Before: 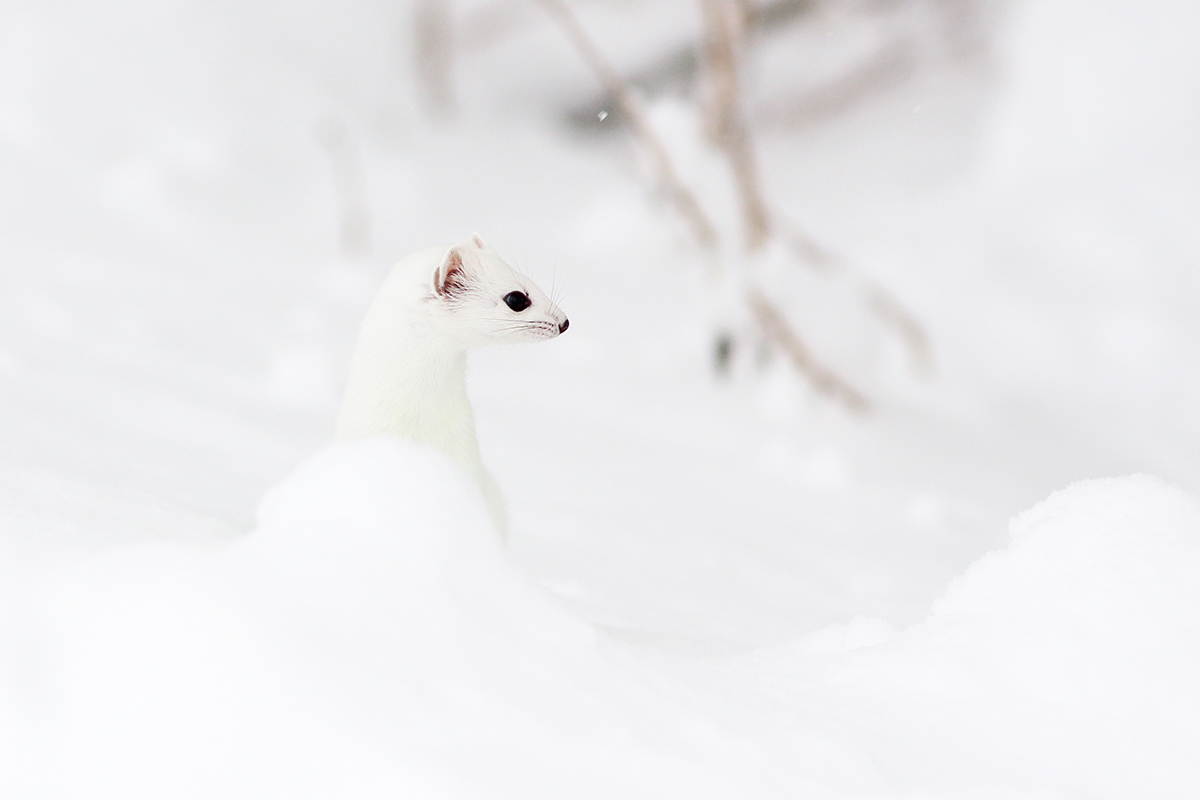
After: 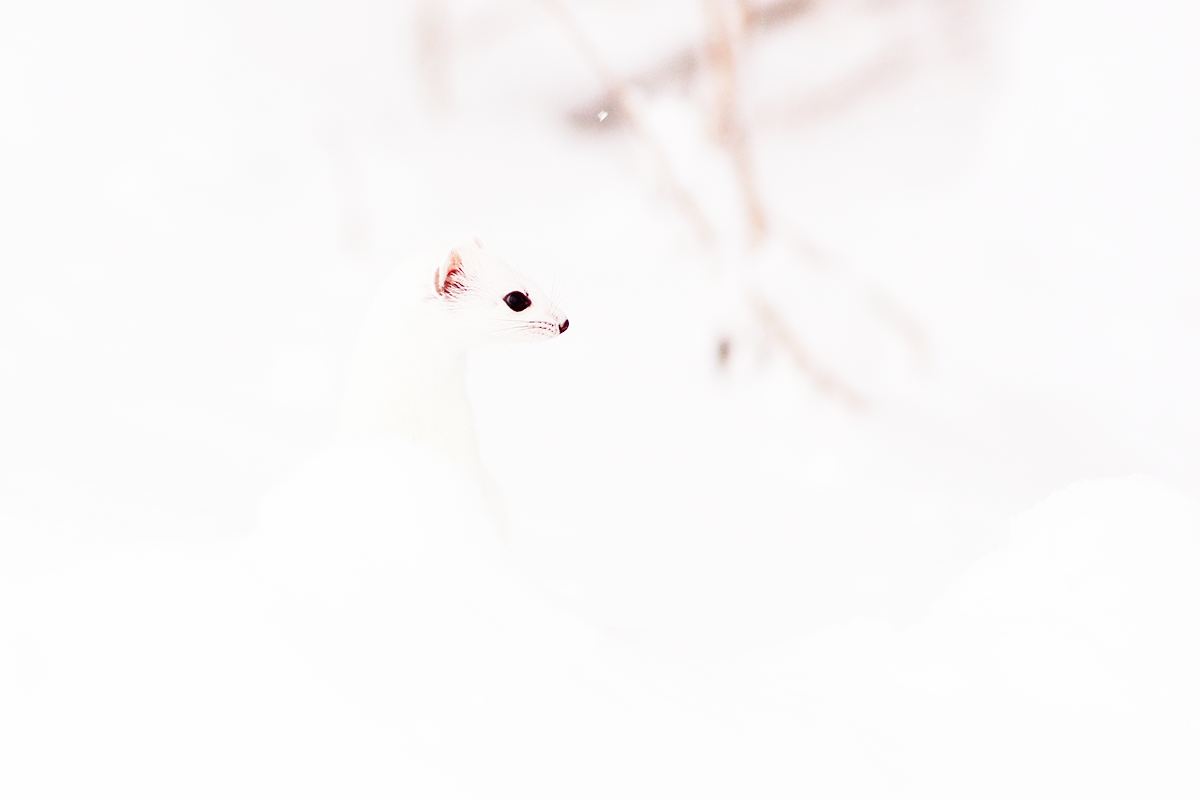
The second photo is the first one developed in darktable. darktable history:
rgb levels: mode RGB, independent channels, levels [[0, 0.474, 1], [0, 0.5, 1], [0, 0.5, 1]]
base curve: curves: ch0 [(0, 0) (0.028, 0.03) (0.121, 0.232) (0.46, 0.748) (0.859, 0.968) (1, 1)], preserve colors none
